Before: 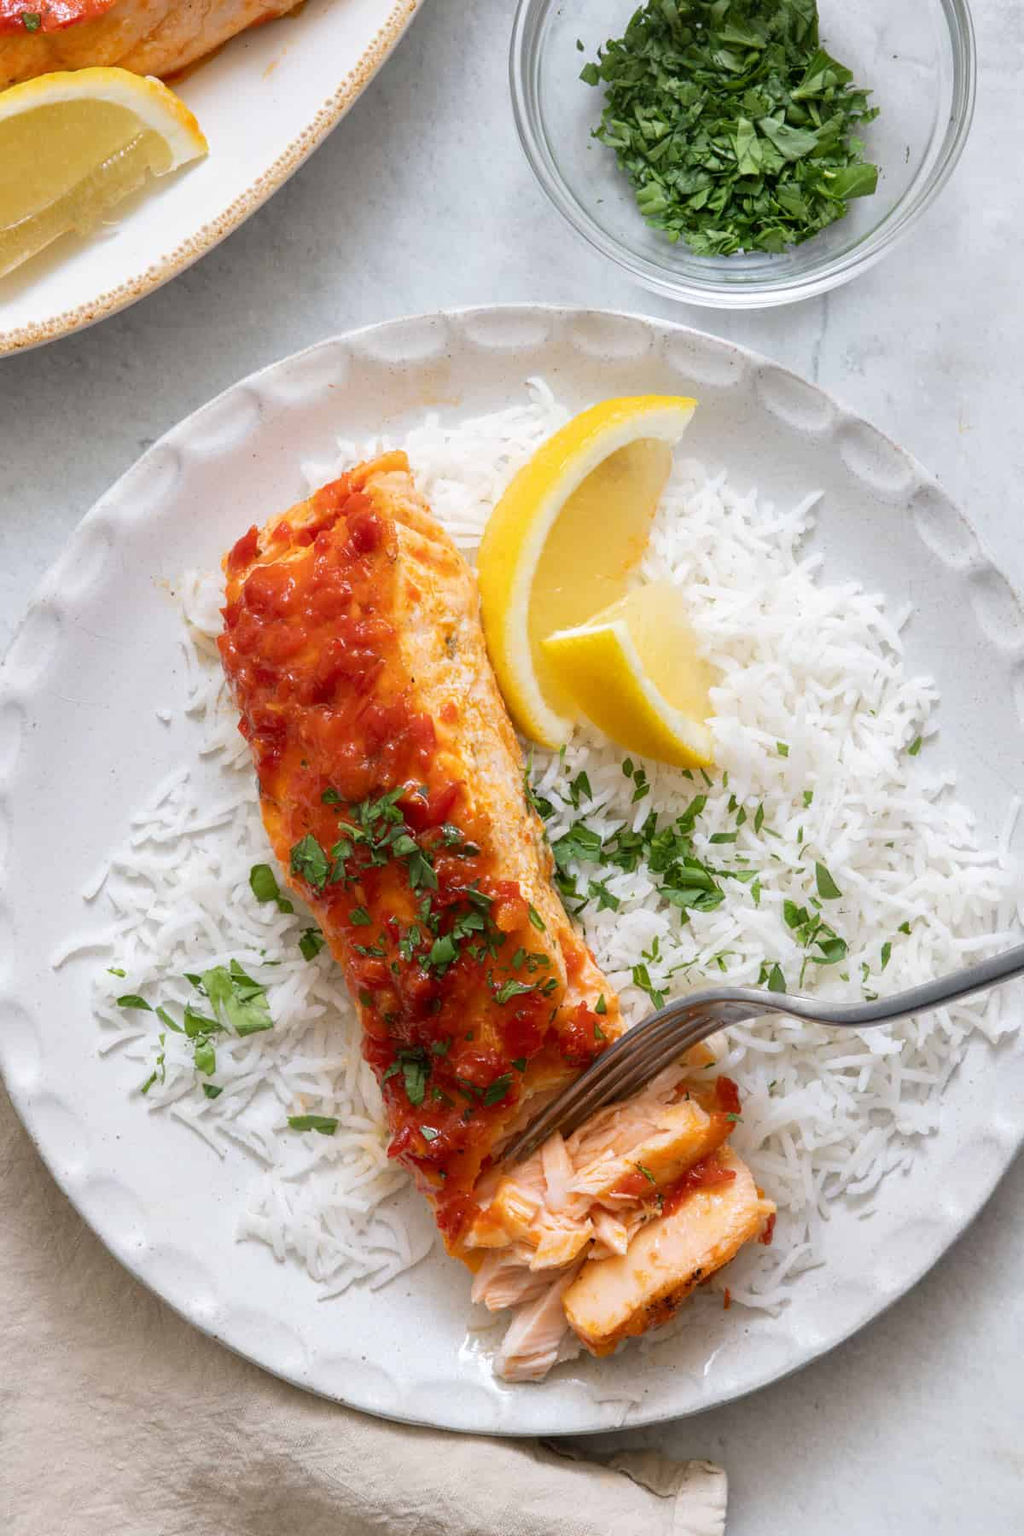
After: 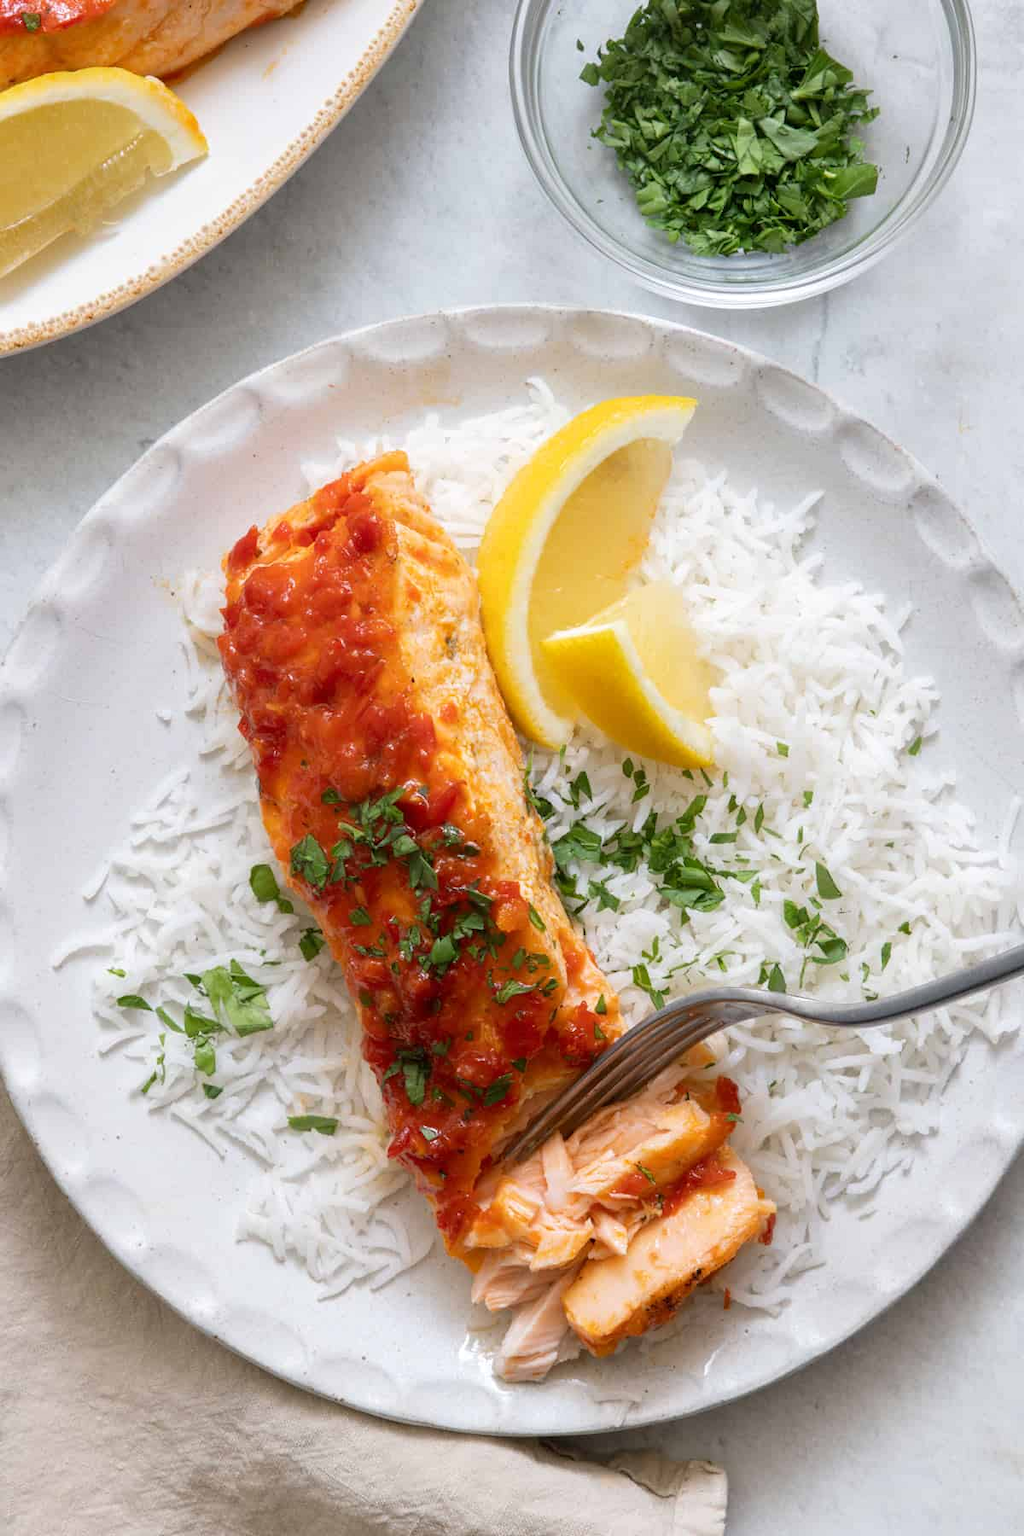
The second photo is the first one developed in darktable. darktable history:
exposure: exposure 0.026 EV, compensate exposure bias true, compensate highlight preservation false
